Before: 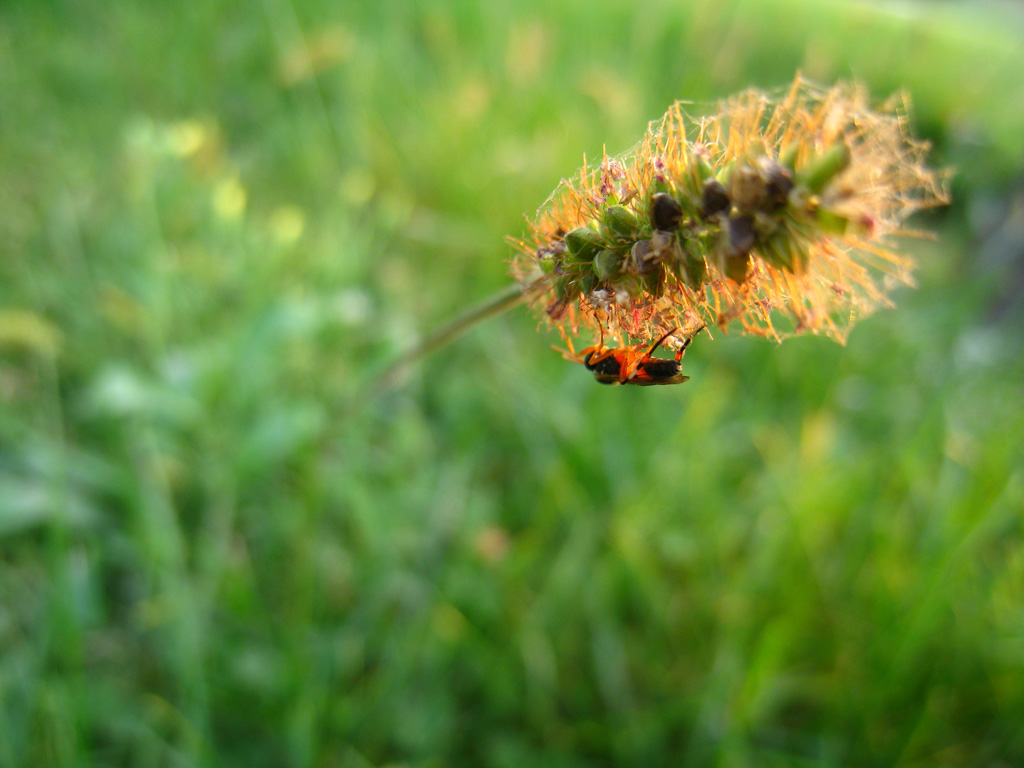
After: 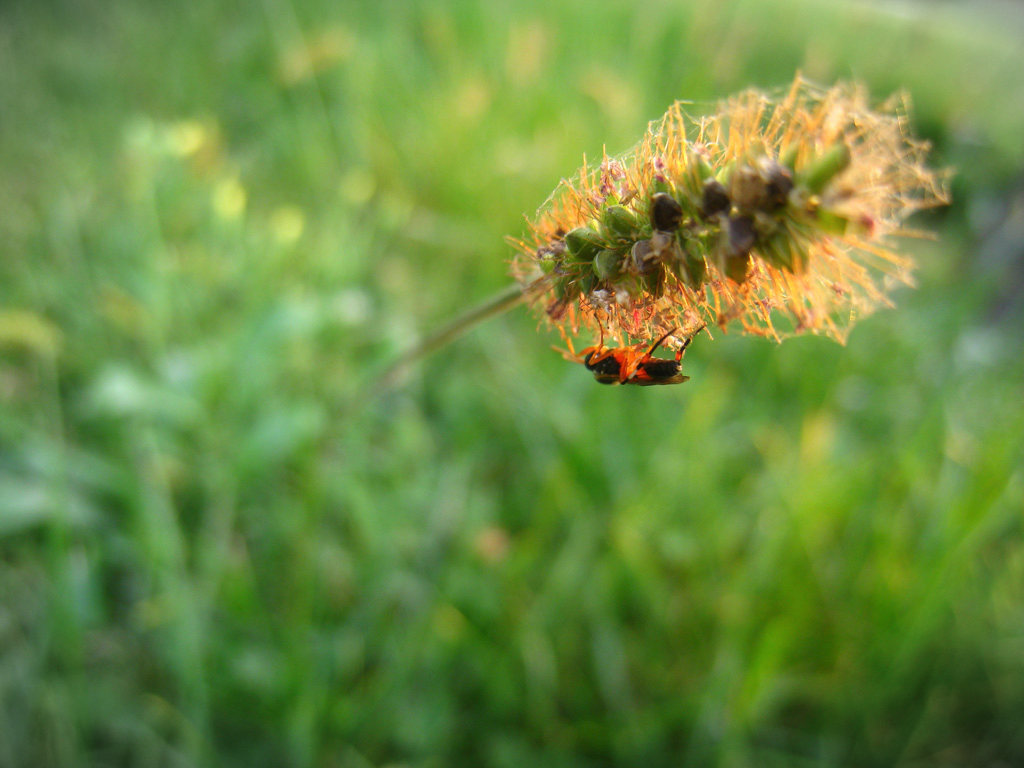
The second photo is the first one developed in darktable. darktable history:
vignetting: fall-off start 100%, brightness -0.282, width/height ratio 1.31
haze removal: strength -0.05
